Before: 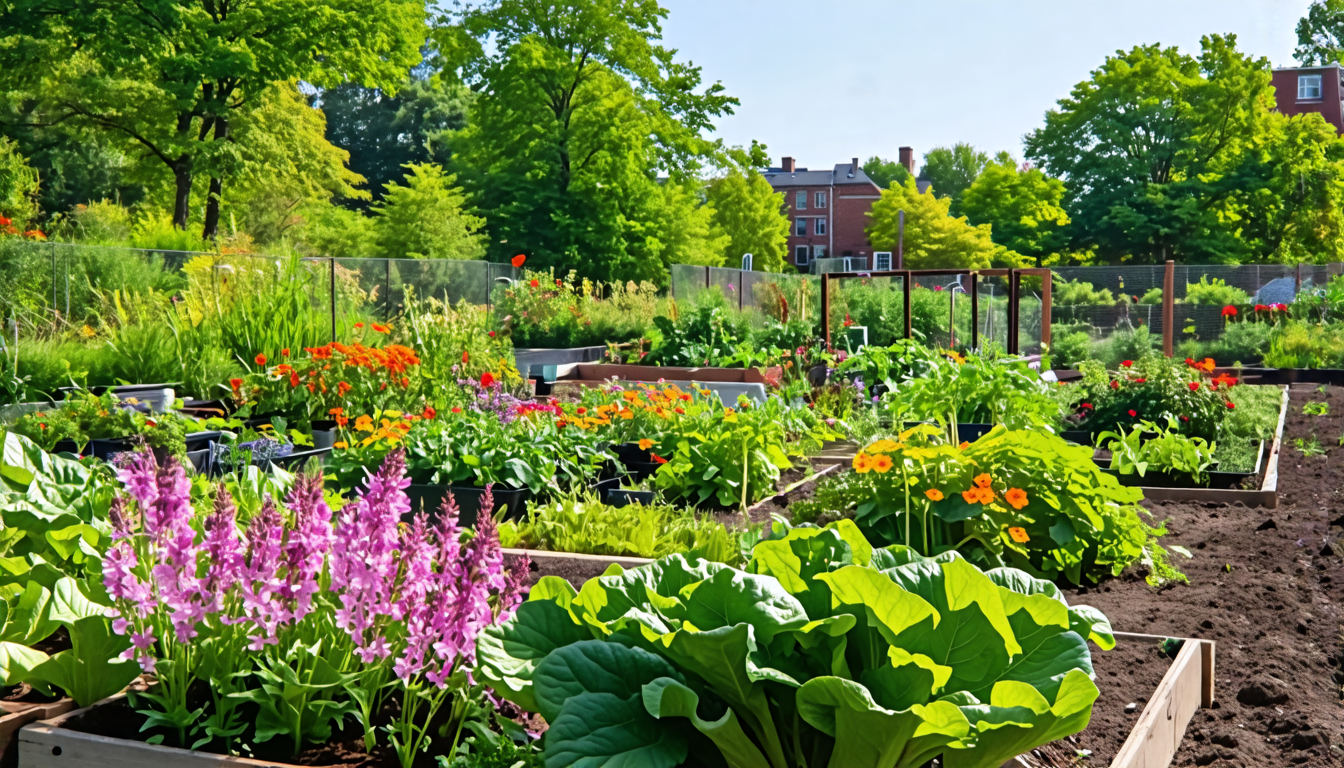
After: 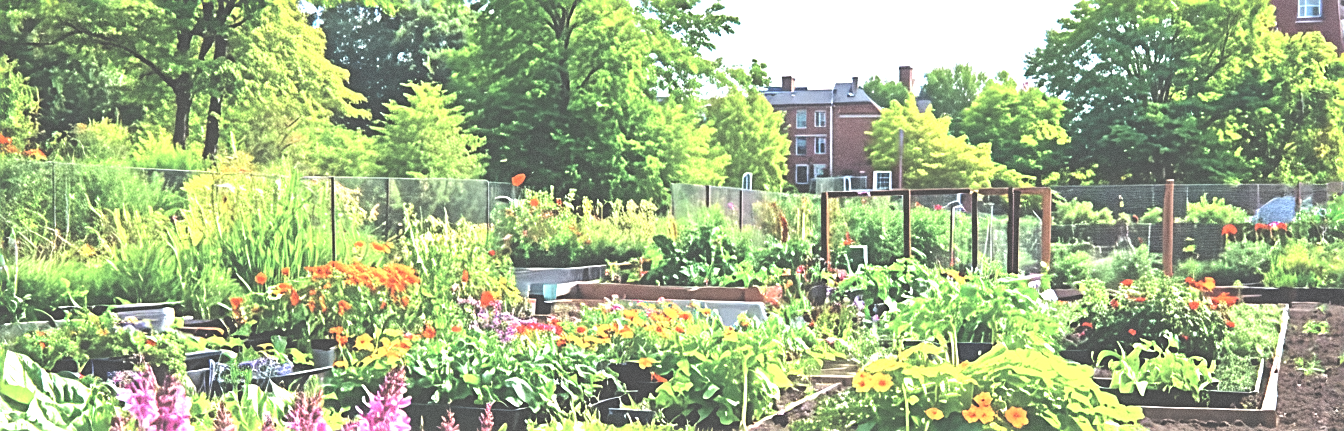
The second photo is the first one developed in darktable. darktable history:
rotate and perspective: automatic cropping off
tone equalizer: -8 EV -0.75 EV, -7 EV -0.7 EV, -6 EV -0.6 EV, -5 EV -0.4 EV, -3 EV 0.4 EV, -2 EV 0.6 EV, -1 EV 0.7 EV, +0 EV 0.75 EV, edges refinement/feathering 500, mask exposure compensation -1.57 EV, preserve details no
exposure: black level correction -0.071, exposure 0.5 EV, compensate highlight preservation false
grain: on, module defaults
sharpen: on, module defaults
color zones: curves: ch1 [(0.113, 0.438) (0.75, 0.5)]; ch2 [(0.12, 0.526) (0.75, 0.5)]
crop and rotate: top 10.605%, bottom 33.274%
